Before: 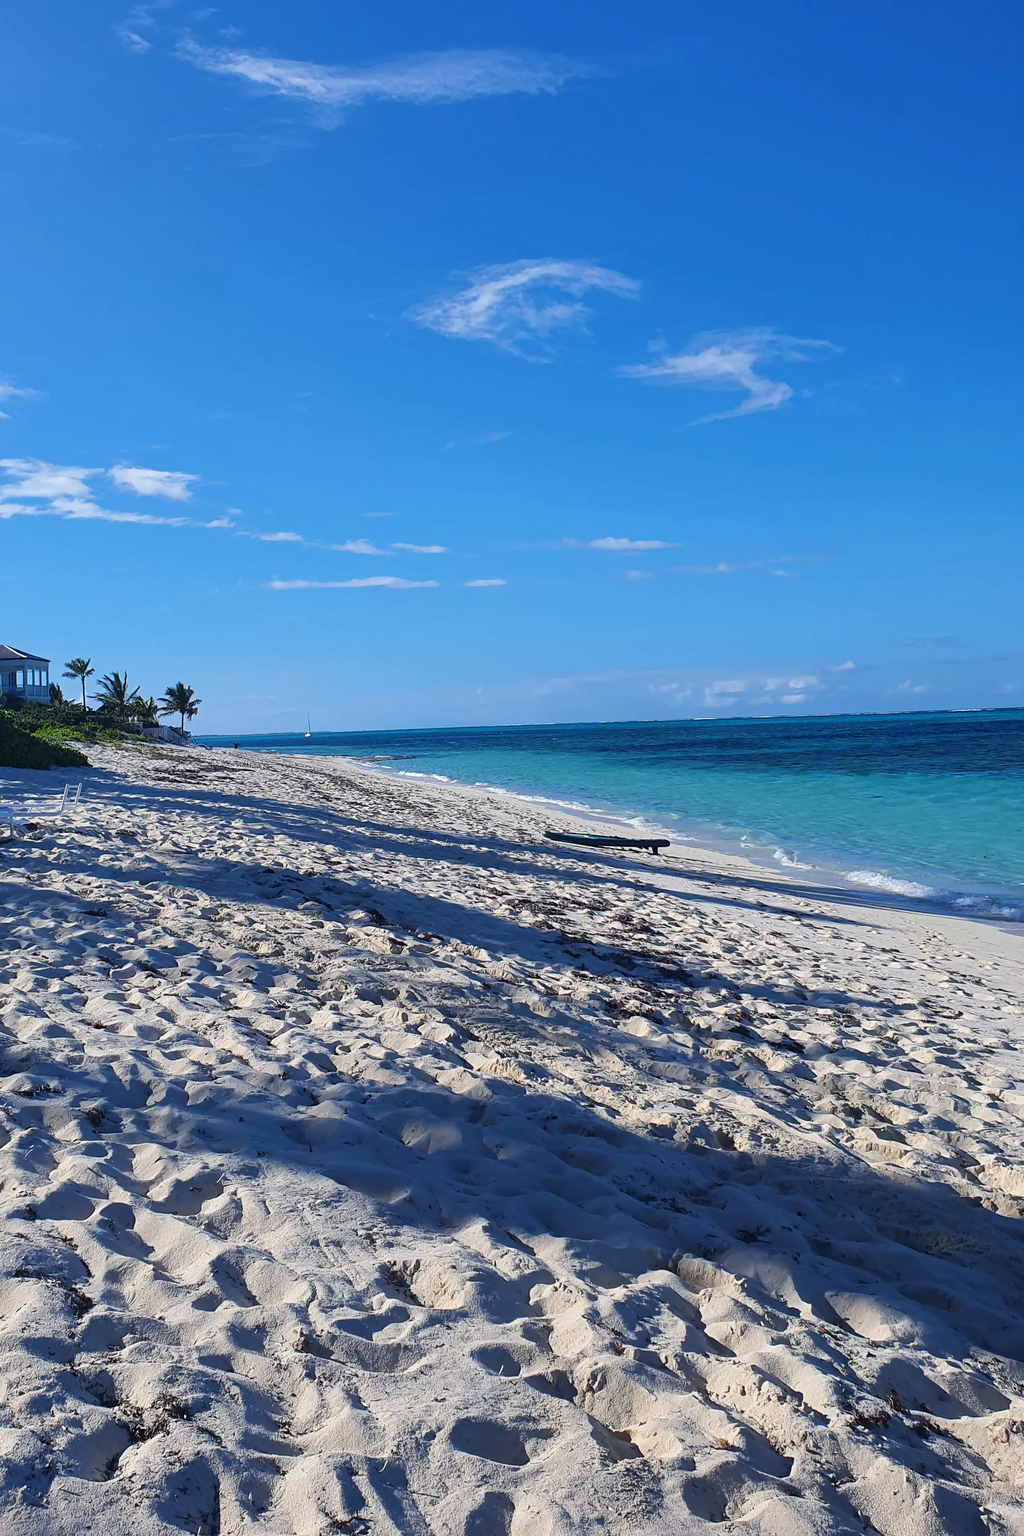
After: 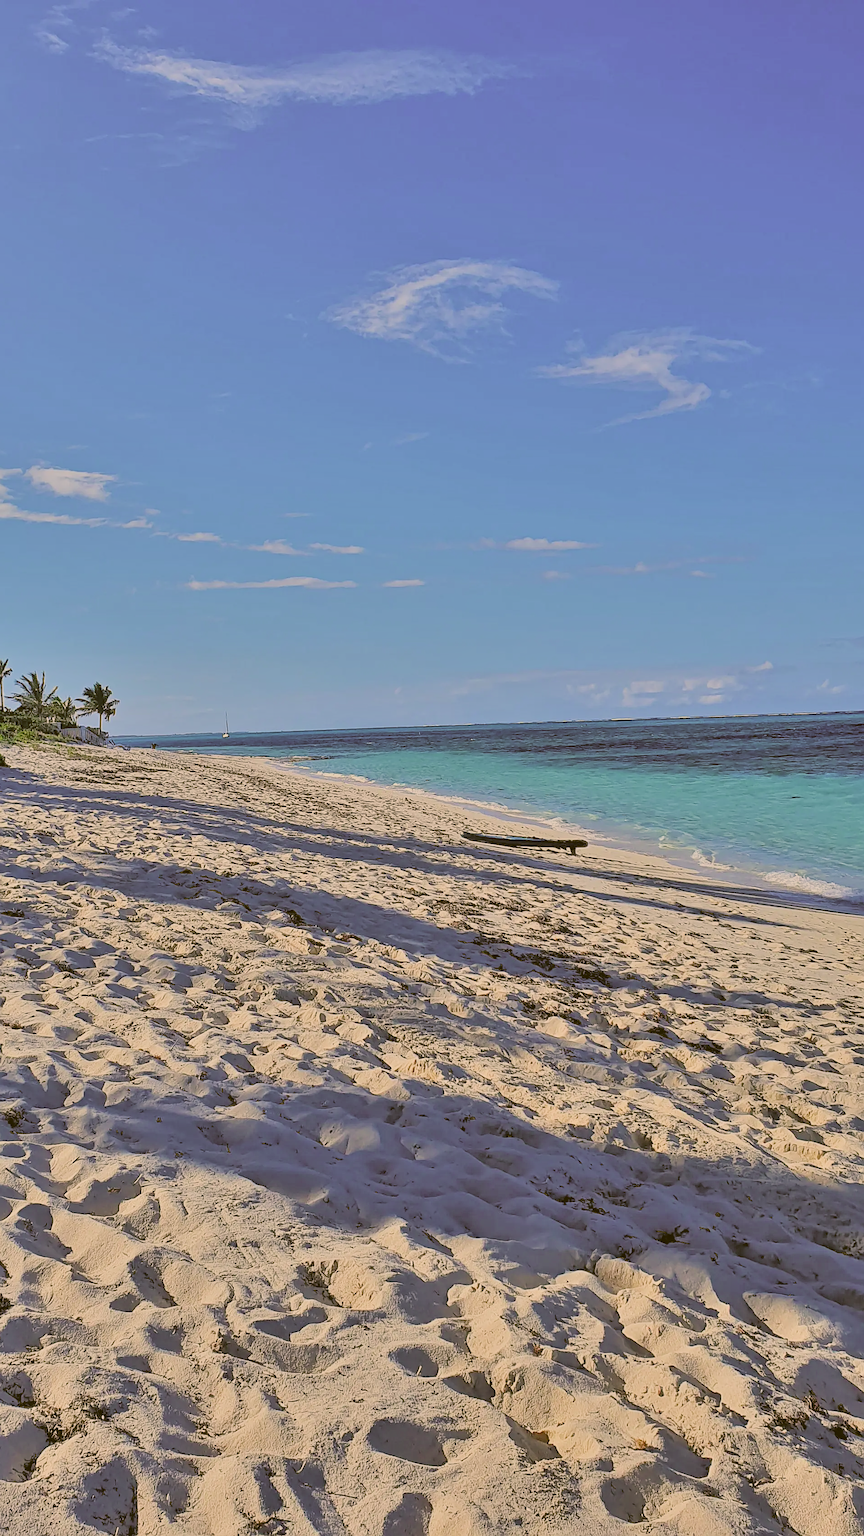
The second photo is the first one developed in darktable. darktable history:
tone equalizer: -8 EV 2 EV, -7 EV 1.99 EV, -6 EV 1.98 EV, -5 EV 1.99 EV, -4 EV 1.97 EV, -3 EV 1.49 EV, -2 EV 0.984 EV, -1 EV 0.479 EV
shadows and highlights: soften with gaussian
filmic rgb: black relative exposure -4.65 EV, white relative exposure 4.76 EV, hardness 2.35, latitude 37%, contrast 1.047, highlights saturation mix 1.06%, shadows ↔ highlights balance 1.23%, add noise in highlights 0.001, preserve chrominance luminance Y, color science v3 (2019), use custom middle-gray values true, contrast in highlights soft
color correction: highlights a* 8.22, highlights b* 14.96, shadows a* -0.397, shadows b* 25.94
crop: left 8.068%, right 7.526%
sharpen: on, module defaults
haze removal: strength 0.29, distance 0.253, compatibility mode true
contrast brightness saturation: contrast -0.149, brightness 0.049, saturation -0.139
